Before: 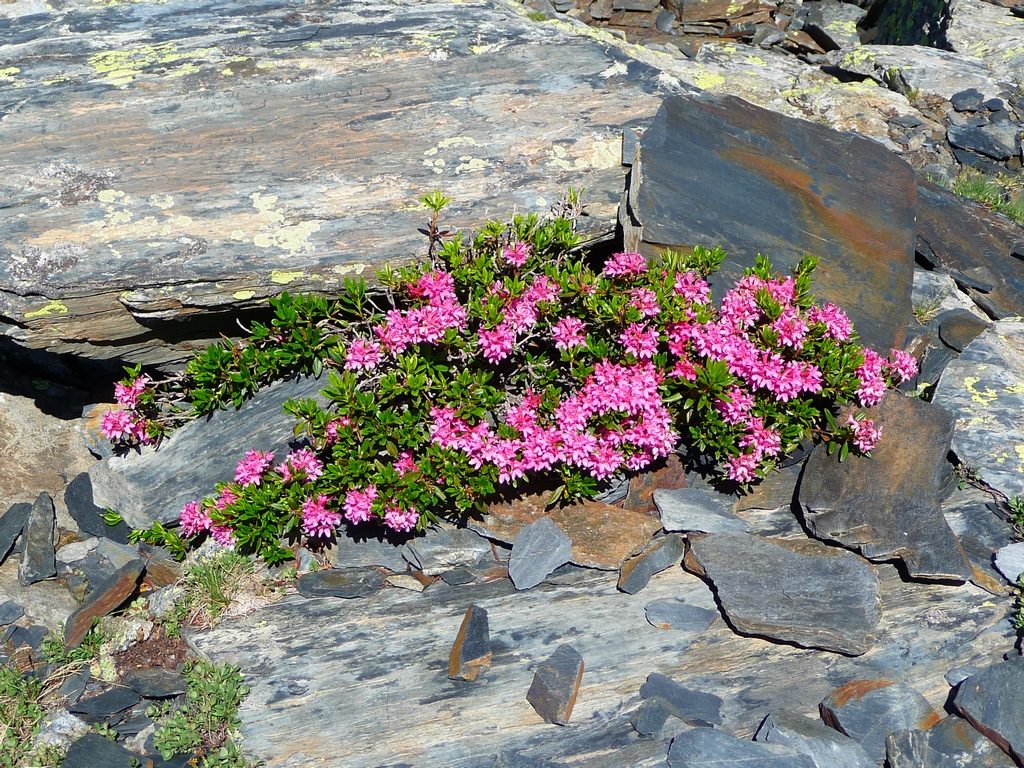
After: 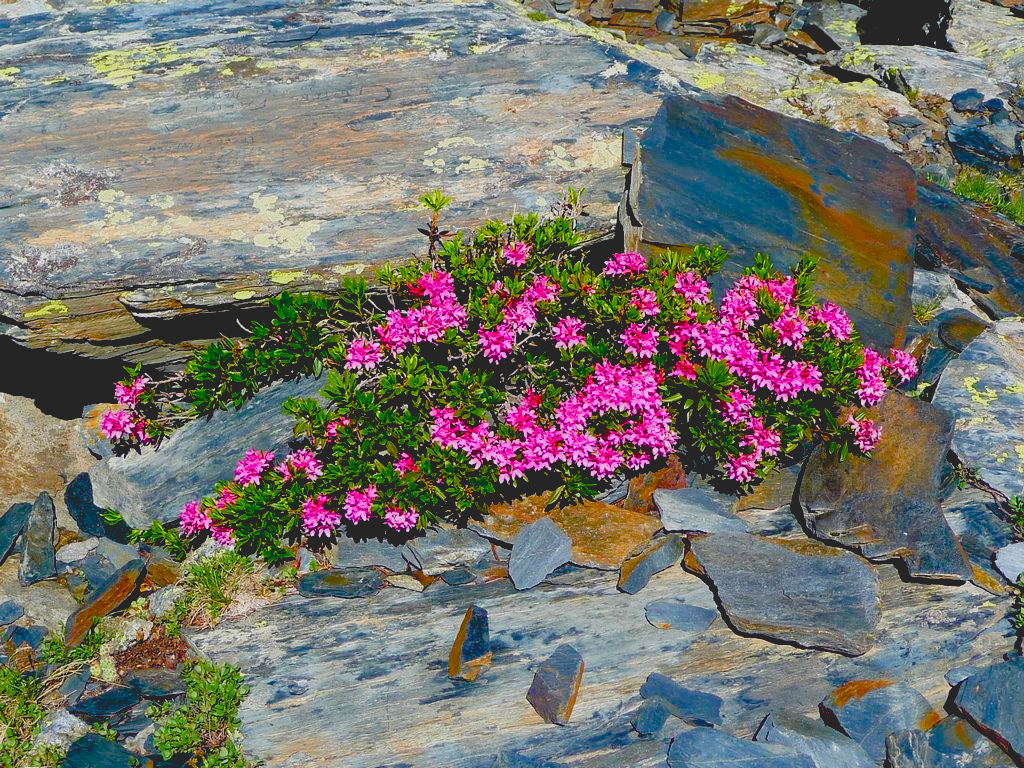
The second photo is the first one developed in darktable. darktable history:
exposure: black level correction 0.054, exposure -0.039 EV, compensate exposure bias true, compensate highlight preservation false
color zones: curves: ch1 [(0, 0.523) (0.143, 0.545) (0.286, 0.52) (0.429, 0.506) (0.571, 0.503) (0.714, 0.503) (0.857, 0.508) (1, 0.523)]
contrast brightness saturation: contrast -0.29
color balance rgb: perceptual saturation grading › global saturation 20%, perceptual saturation grading › highlights -25.777%, perceptual saturation grading › shadows 50.317%, global vibrance 25.043%, contrast 10.131%
